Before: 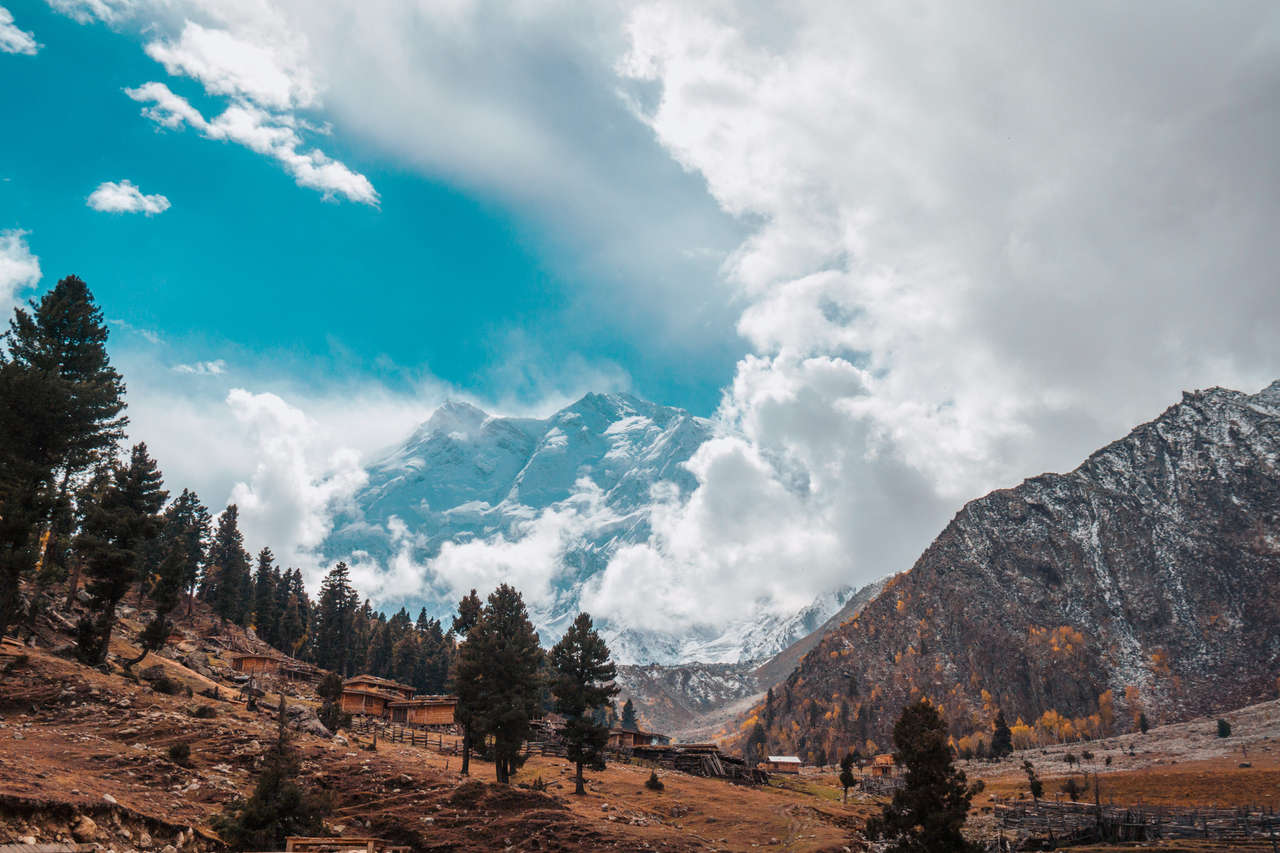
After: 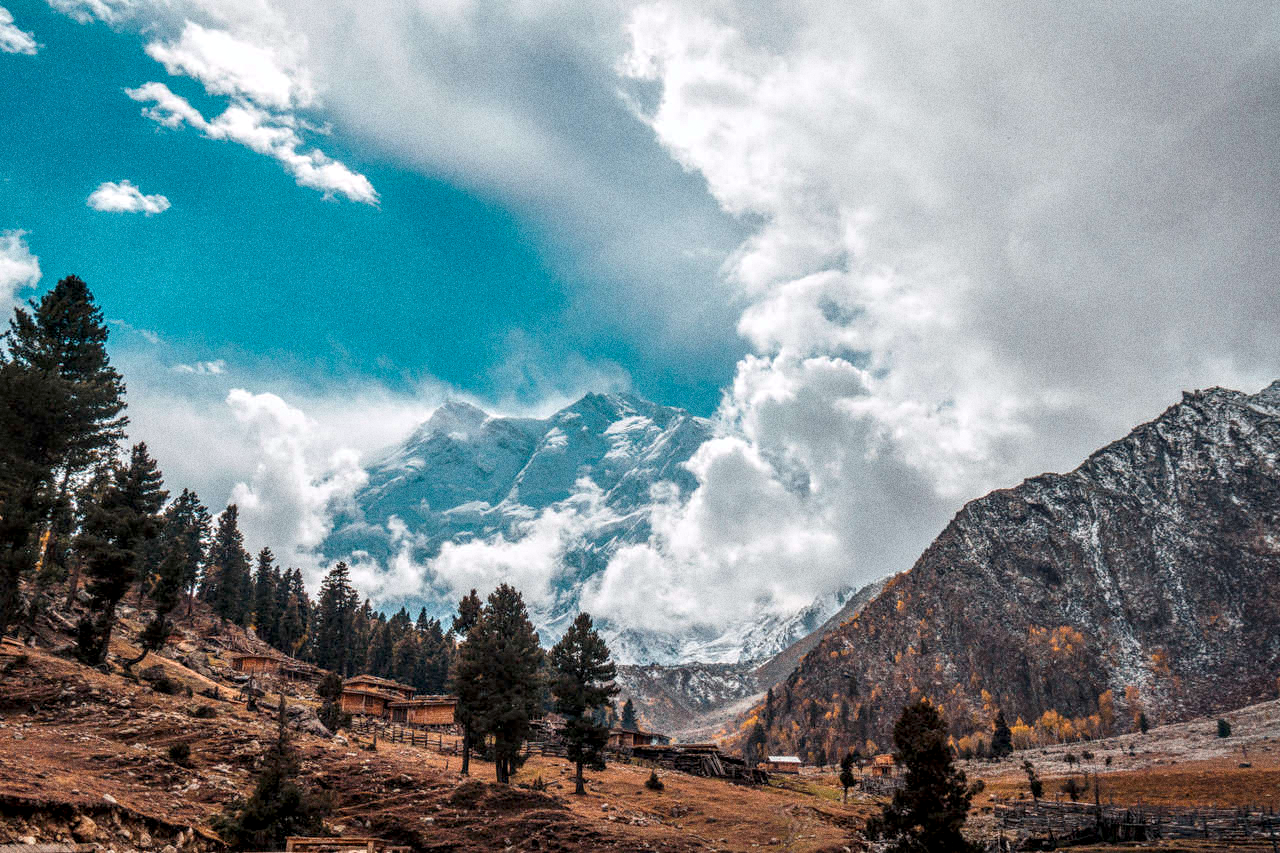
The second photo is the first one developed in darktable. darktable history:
local contrast: highlights 25%, detail 130%
contrast equalizer: octaves 7, y [[0.6 ×6], [0.55 ×6], [0 ×6], [0 ×6], [0 ×6]], mix 0.35
grain: coarseness 11.82 ISO, strength 36.67%, mid-tones bias 74.17%
